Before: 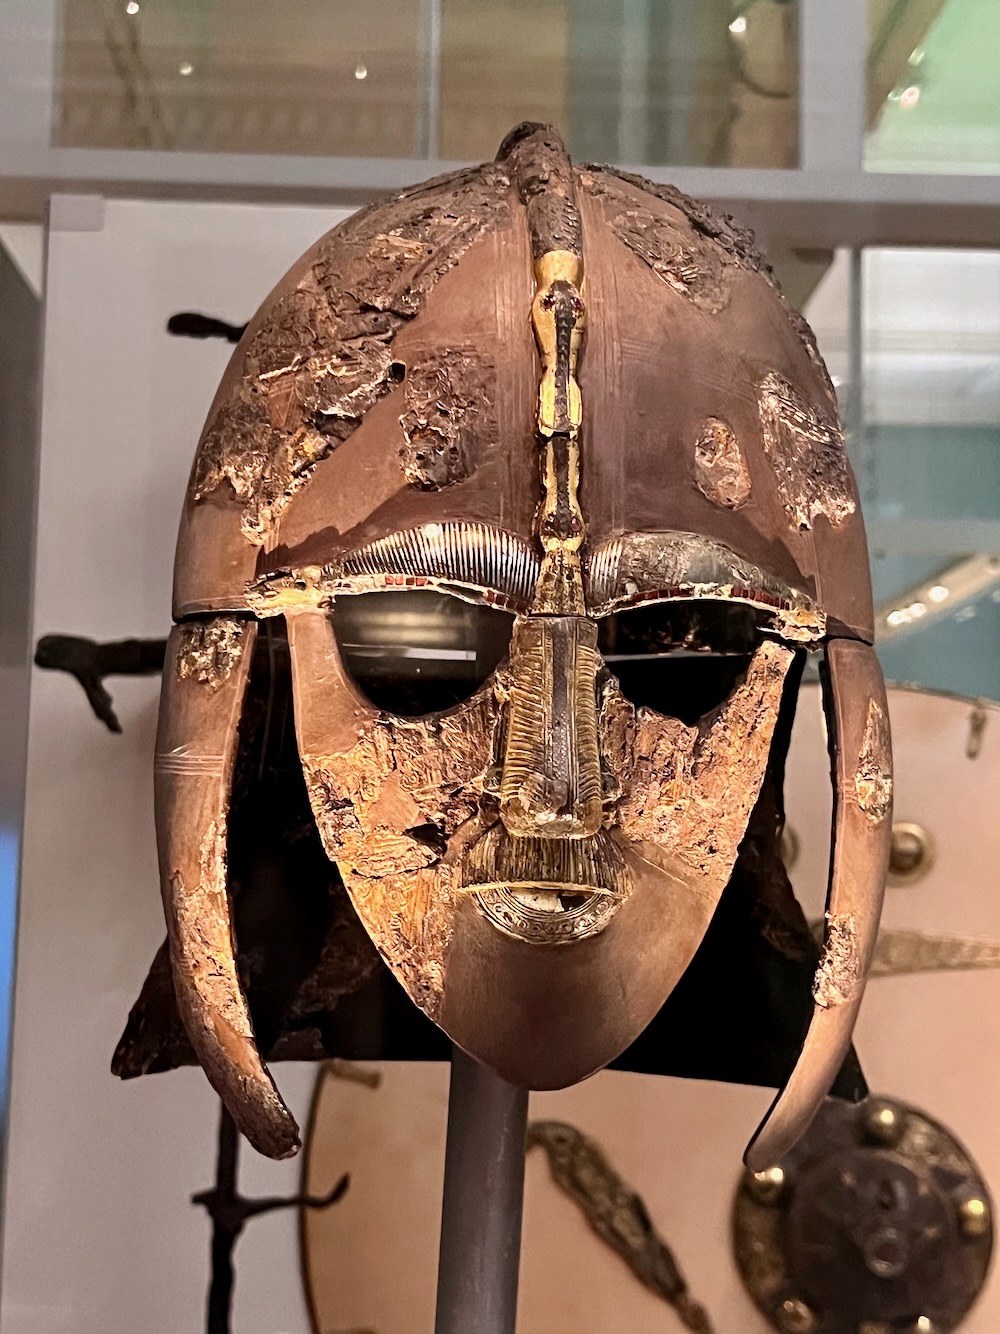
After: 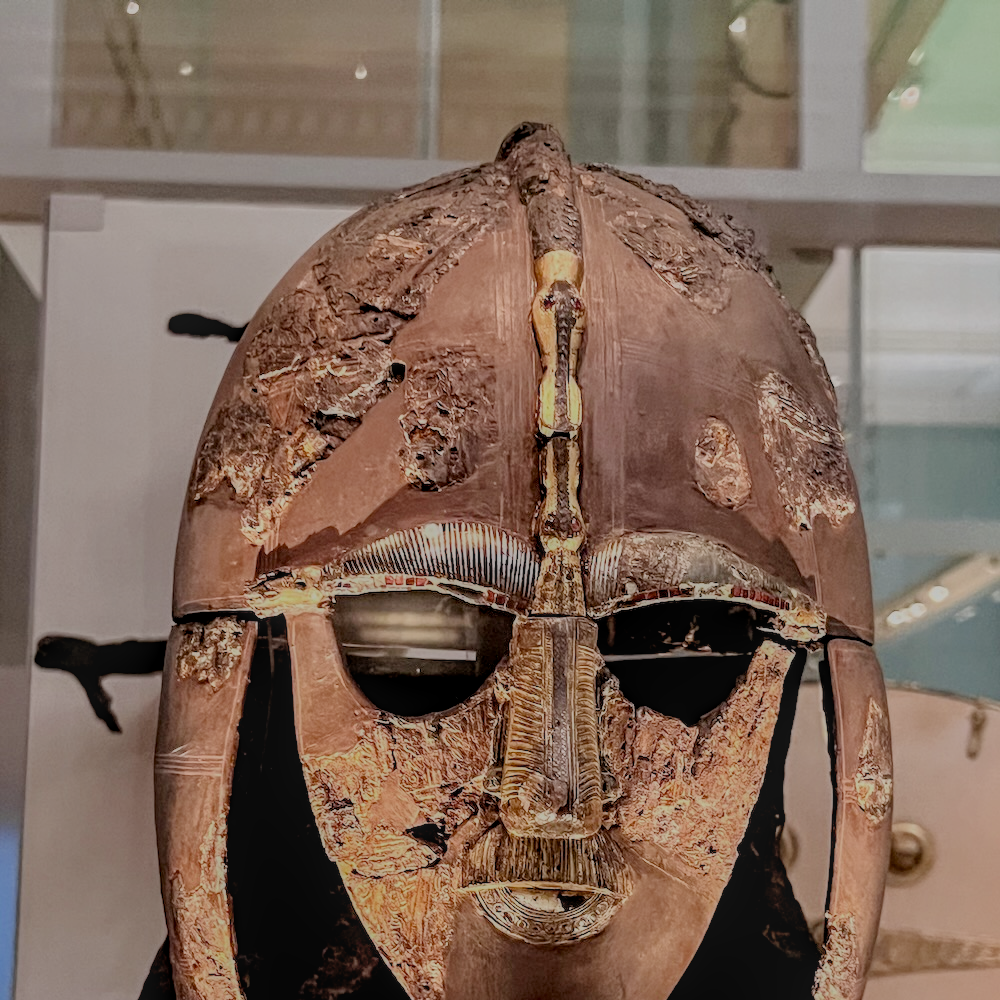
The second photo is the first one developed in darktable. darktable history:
filmic rgb: black relative exposure -7.02 EV, white relative exposure 6.04 EV, target black luminance 0%, hardness 2.74, latitude 60.73%, contrast 0.688, highlights saturation mix 10.16%, shadows ↔ highlights balance -0.059%
crop: bottom 24.994%
local contrast: highlights 75%, shadows 55%, detail 177%, midtone range 0.213
